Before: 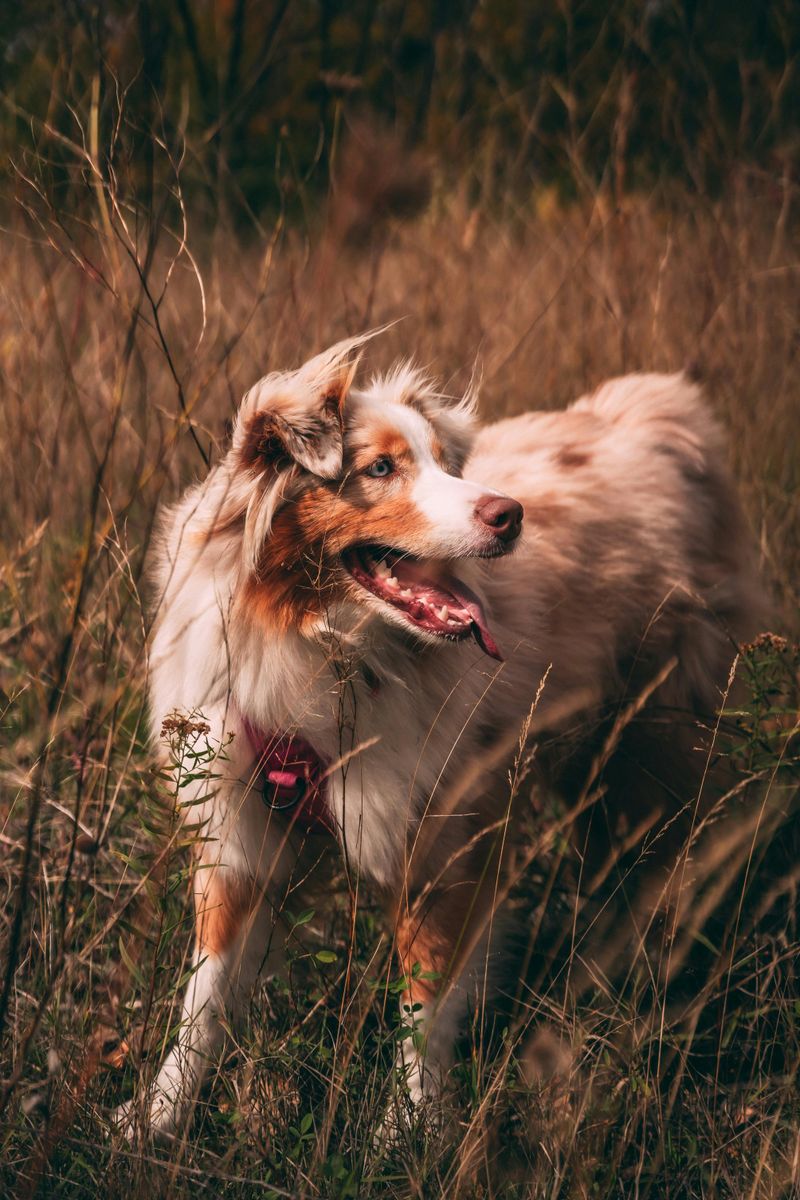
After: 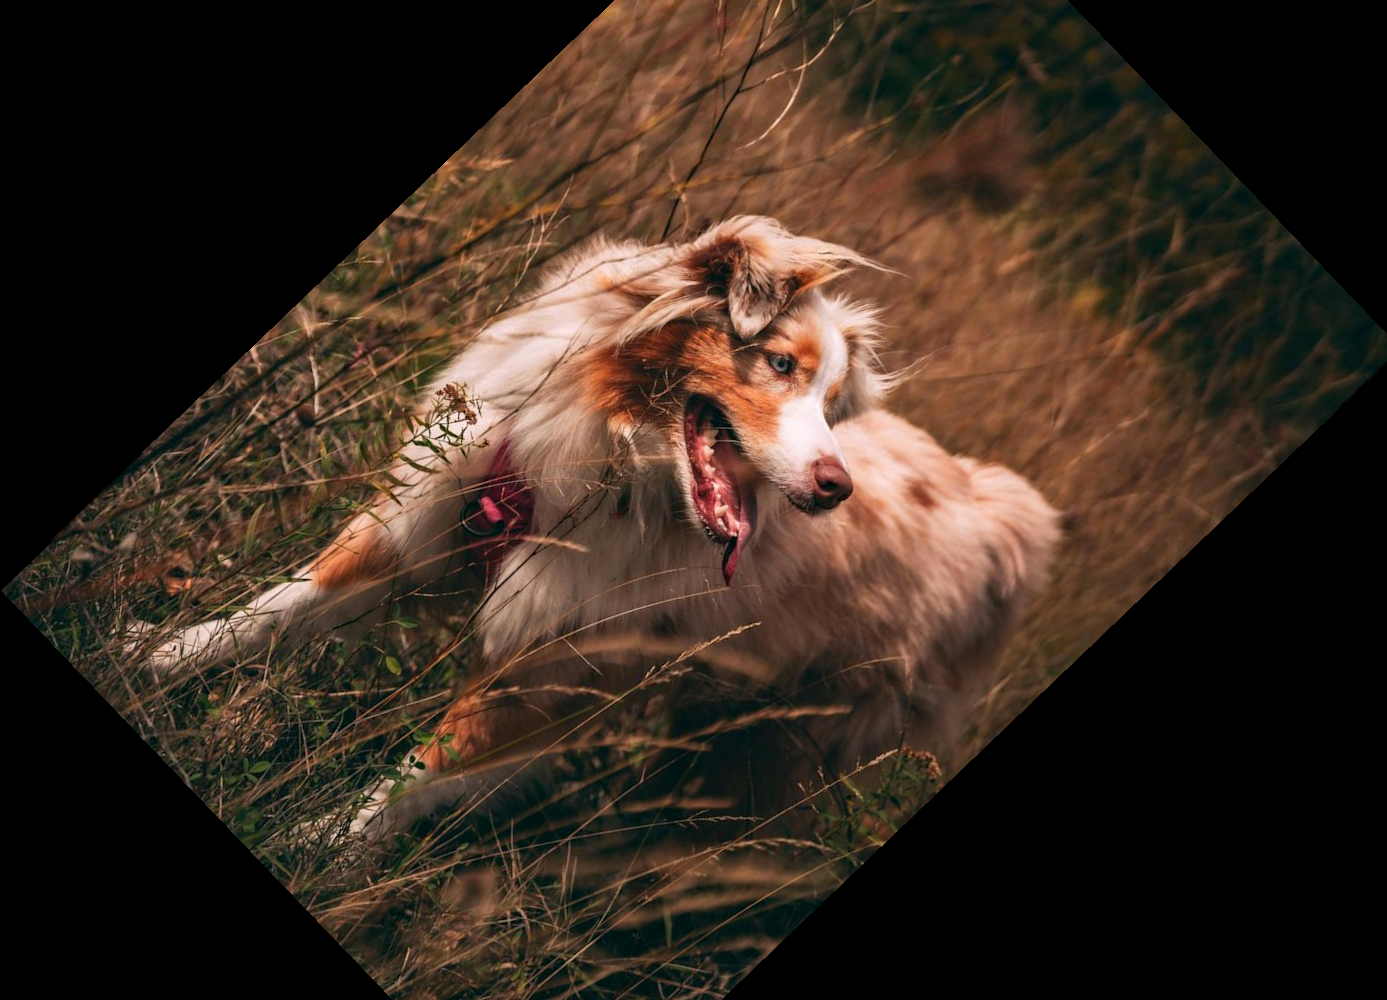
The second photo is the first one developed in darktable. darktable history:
crop and rotate: angle -46.26°, top 16.234%, right 0.912%, bottom 11.704%
haze removal: compatibility mode true, adaptive false
rotate and perspective: rotation -0.45°, automatic cropping original format, crop left 0.008, crop right 0.992, crop top 0.012, crop bottom 0.988
